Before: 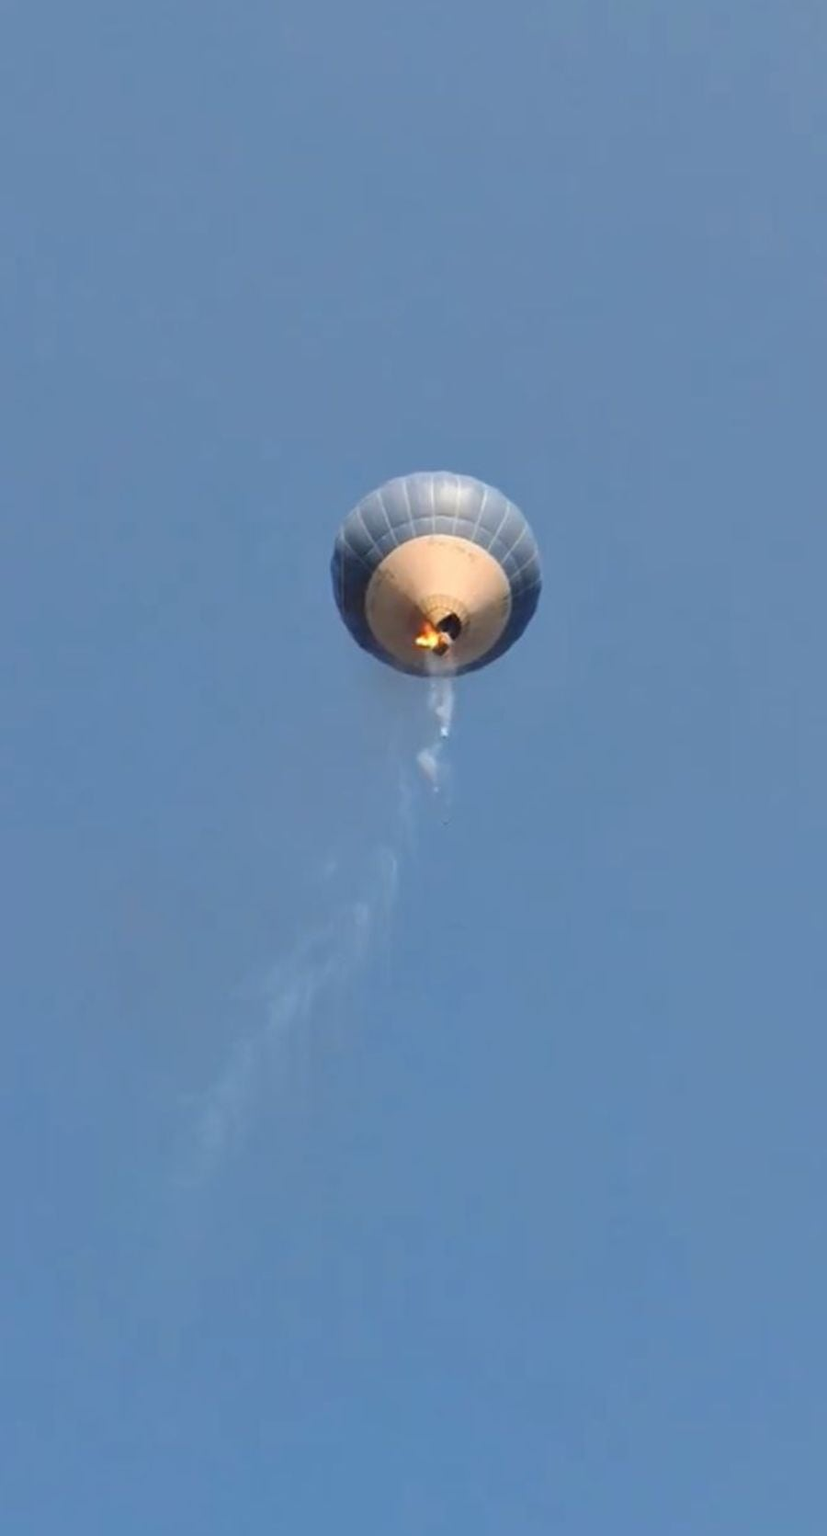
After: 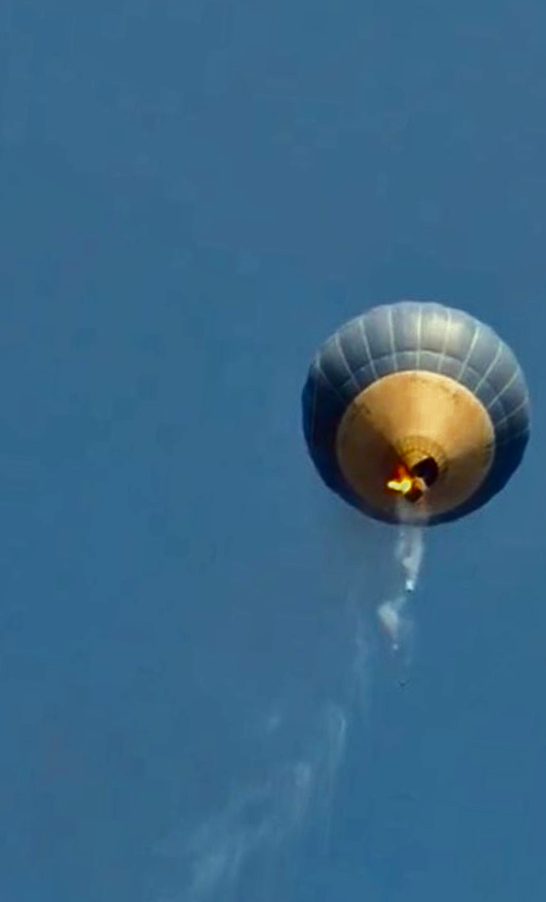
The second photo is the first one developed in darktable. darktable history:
color correction: highlights a* -5.94, highlights b* 11.19
local contrast: mode bilateral grid, contrast 20, coarseness 50, detail 120%, midtone range 0.2
velvia: strength 15%
crop and rotate: angle -4.99°, left 2.122%, top 6.945%, right 27.566%, bottom 30.519%
contrast brightness saturation: contrast 0.1, brightness -0.26, saturation 0.14
color balance rgb: global vibrance 1%, saturation formula JzAzBz (2021)
color zones: curves: ch0 [(0.11, 0.396) (0.195, 0.36) (0.25, 0.5) (0.303, 0.412) (0.357, 0.544) (0.75, 0.5) (0.967, 0.328)]; ch1 [(0, 0.468) (0.112, 0.512) (0.202, 0.6) (0.25, 0.5) (0.307, 0.352) (0.357, 0.544) (0.75, 0.5) (0.963, 0.524)]
